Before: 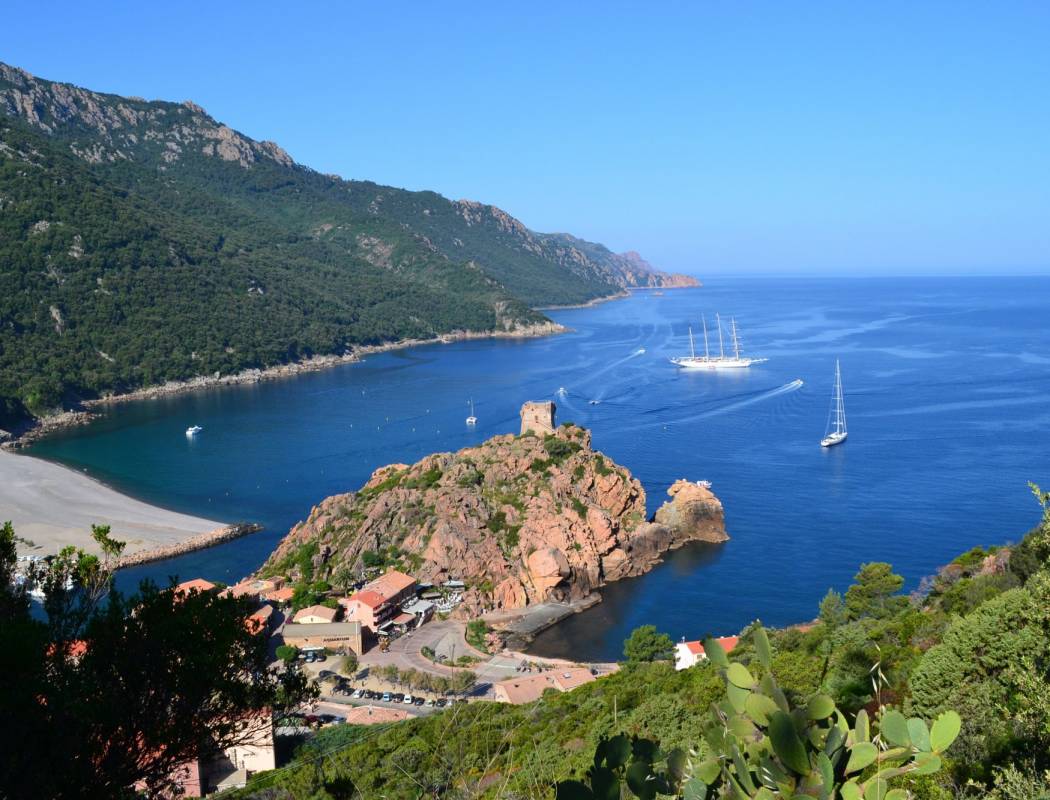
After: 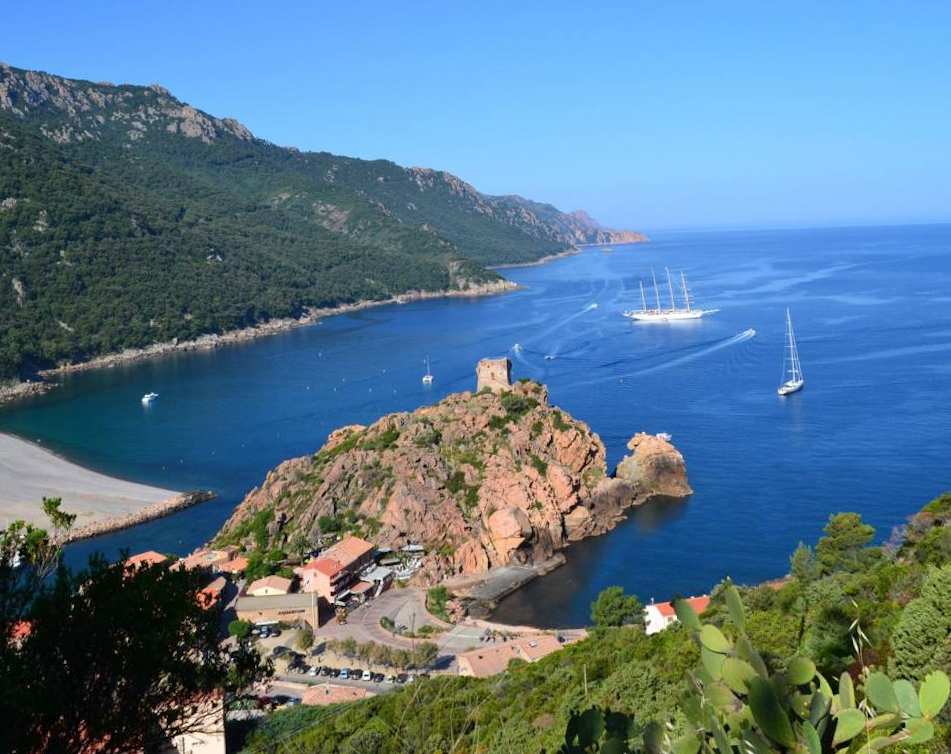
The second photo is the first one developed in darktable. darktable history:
crop: left 1.743%, right 0.268%, bottom 2.011%
rotate and perspective: rotation -1.68°, lens shift (vertical) -0.146, crop left 0.049, crop right 0.912, crop top 0.032, crop bottom 0.96
